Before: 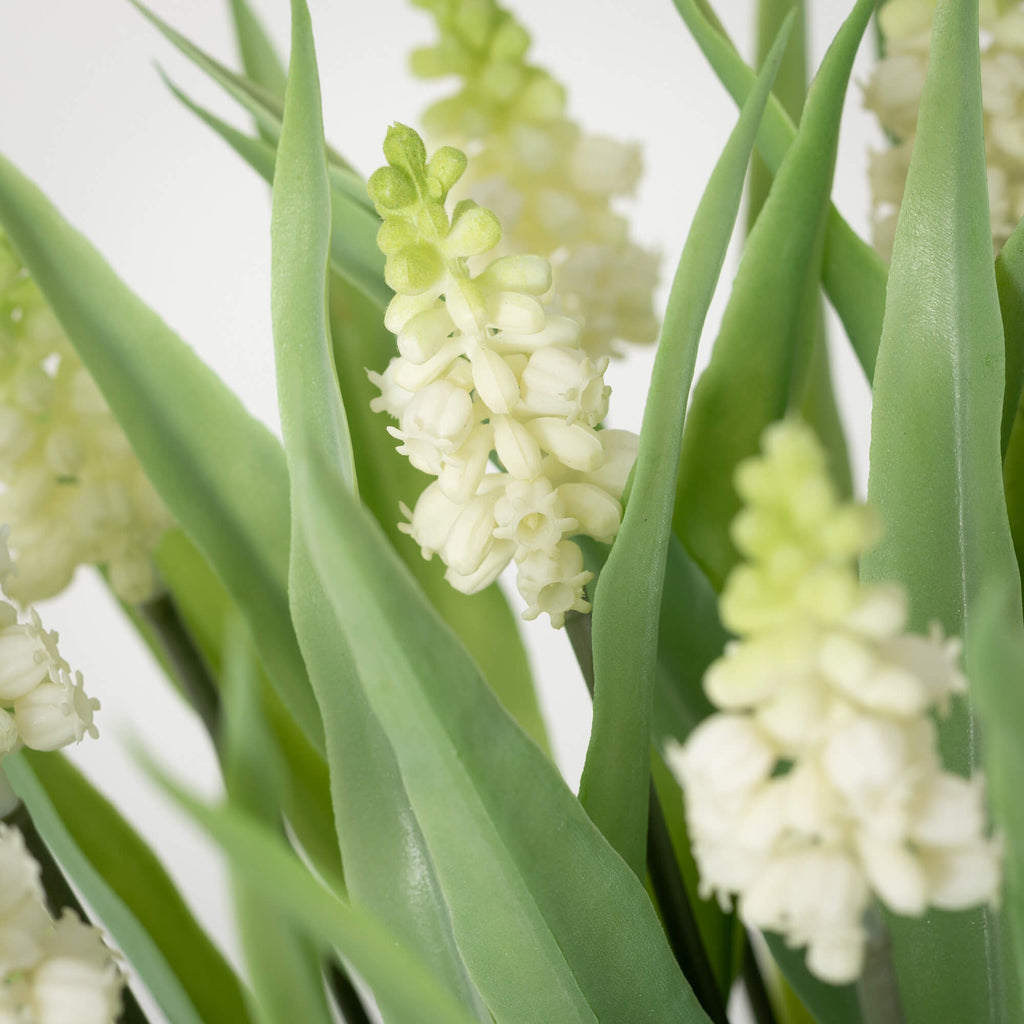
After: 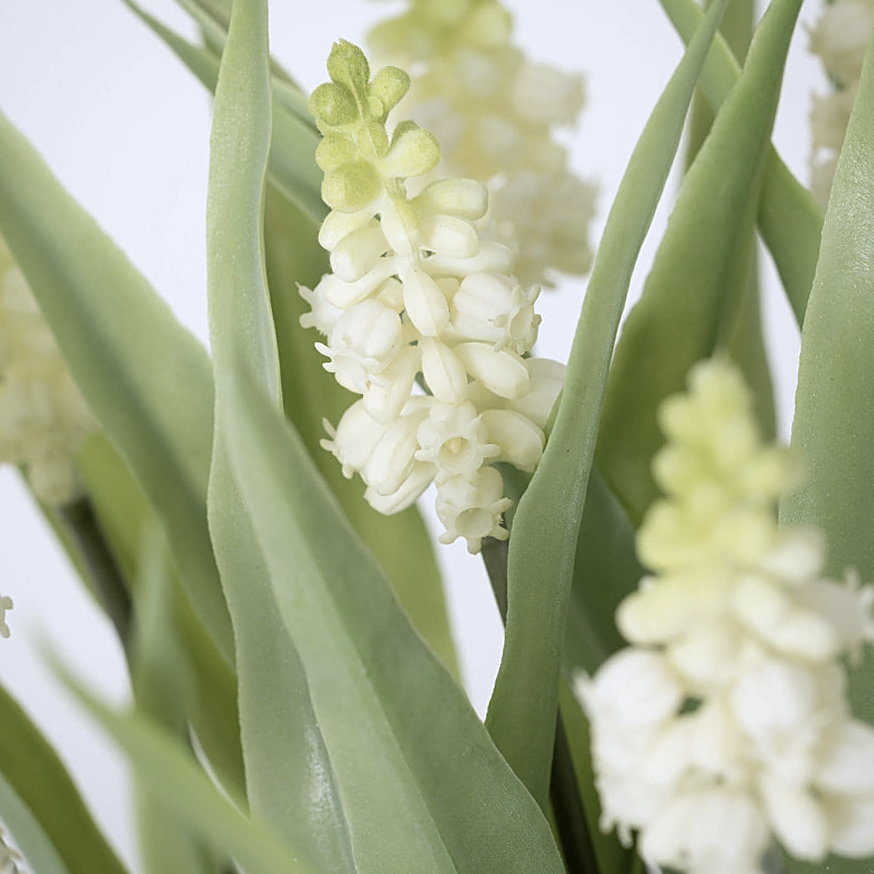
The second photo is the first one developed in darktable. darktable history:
crop and rotate: angle -3.27°, left 5.211%, top 5.211%, right 4.607%, bottom 4.607%
color contrast: green-magenta contrast 0.85, blue-yellow contrast 1.25, unbound 0
color balance: input saturation 100.43%, contrast fulcrum 14.22%, output saturation 70.41%
white balance: red 0.984, blue 1.059
sharpen: on, module defaults
